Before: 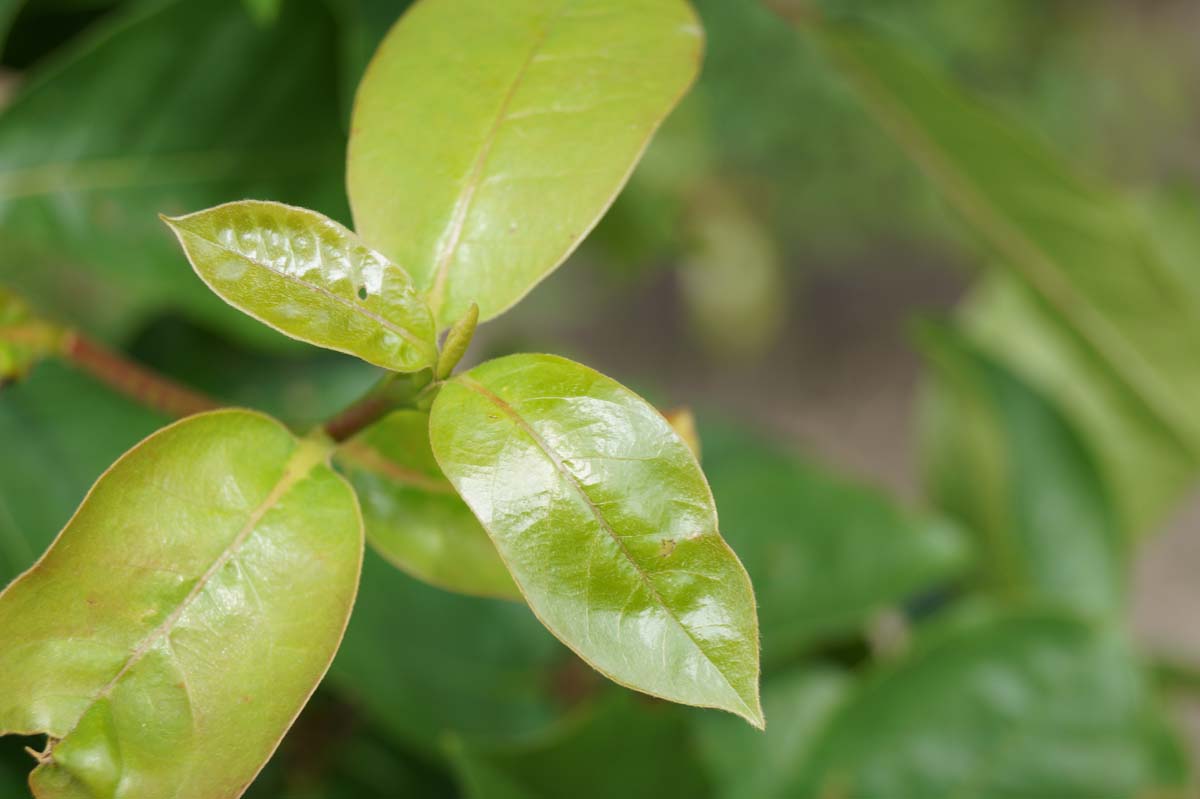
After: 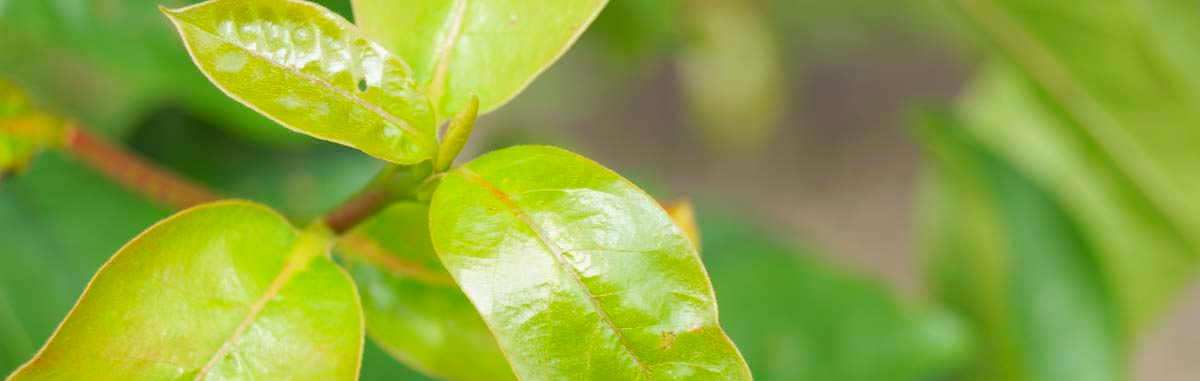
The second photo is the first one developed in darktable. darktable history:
crop and rotate: top 26.148%, bottom 26.081%
contrast brightness saturation: contrast 0.069, brightness 0.174, saturation 0.407
